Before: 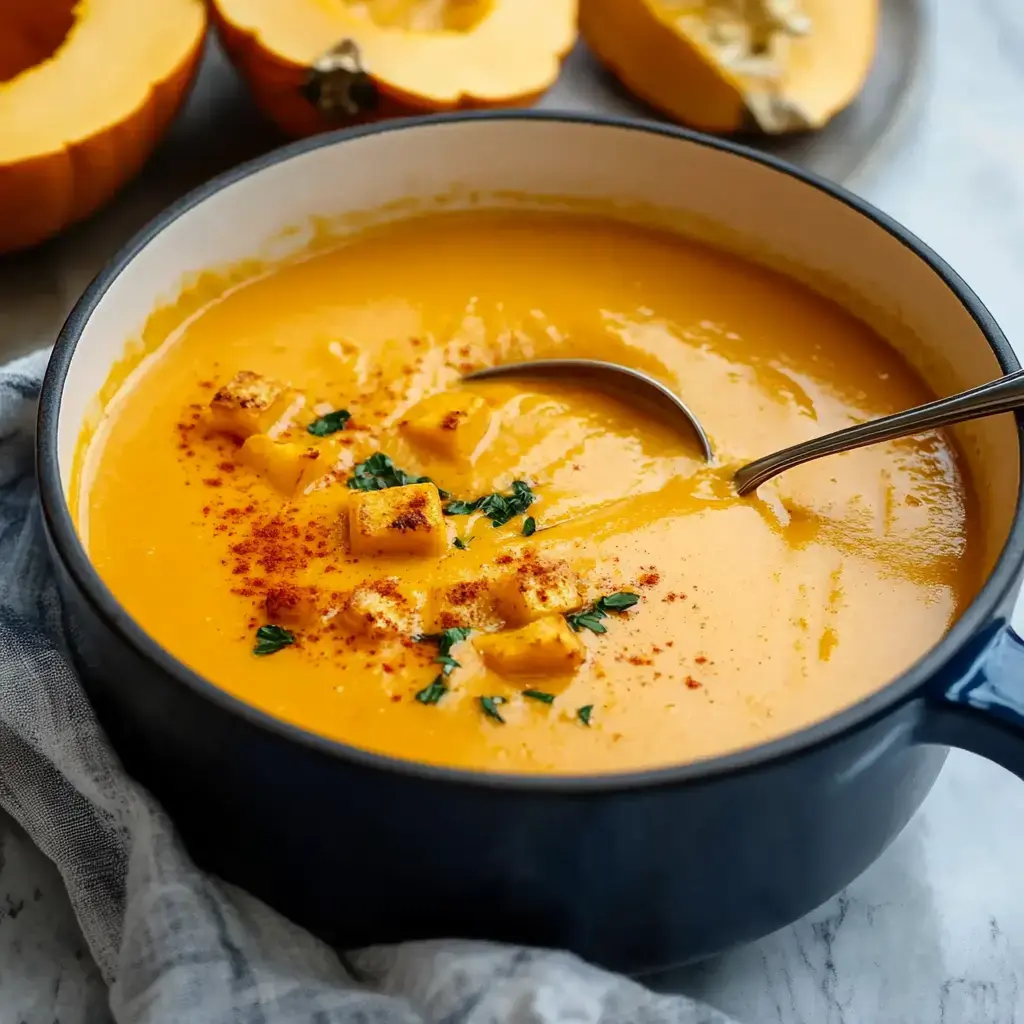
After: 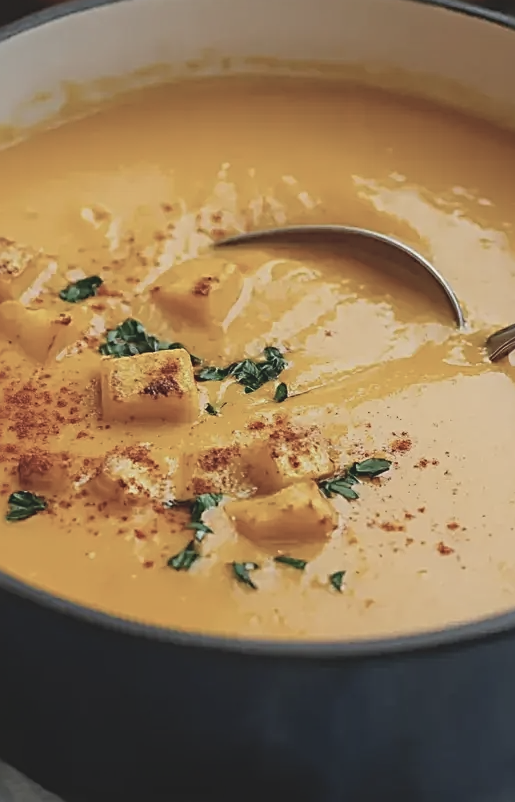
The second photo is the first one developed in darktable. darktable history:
contrast brightness saturation: contrast -0.25, saturation -0.442
crop and rotate: angle 0.018°, left 24.267%, top 13.171%, right 25.398%, bottom 8.443%
sharpen: radius 2.657, amount 0.668
